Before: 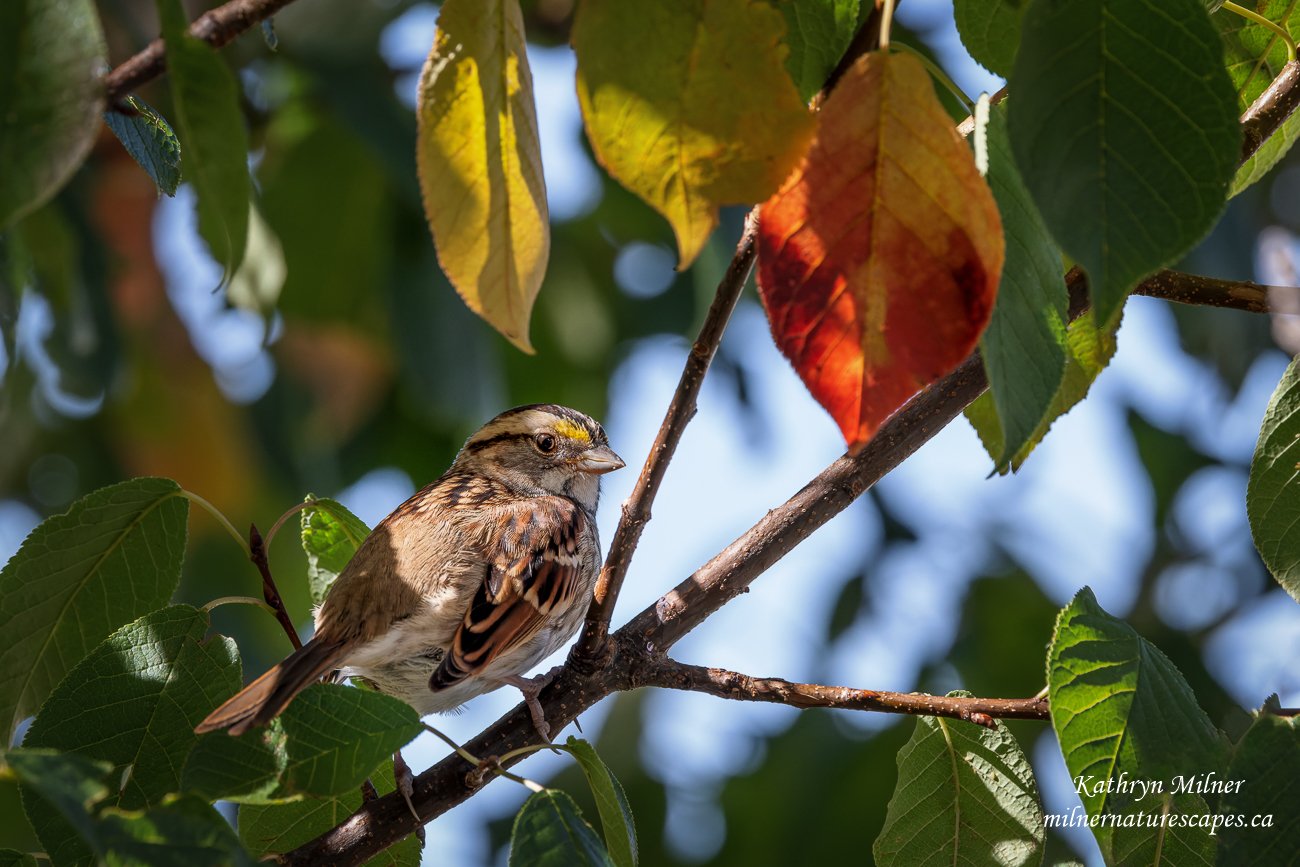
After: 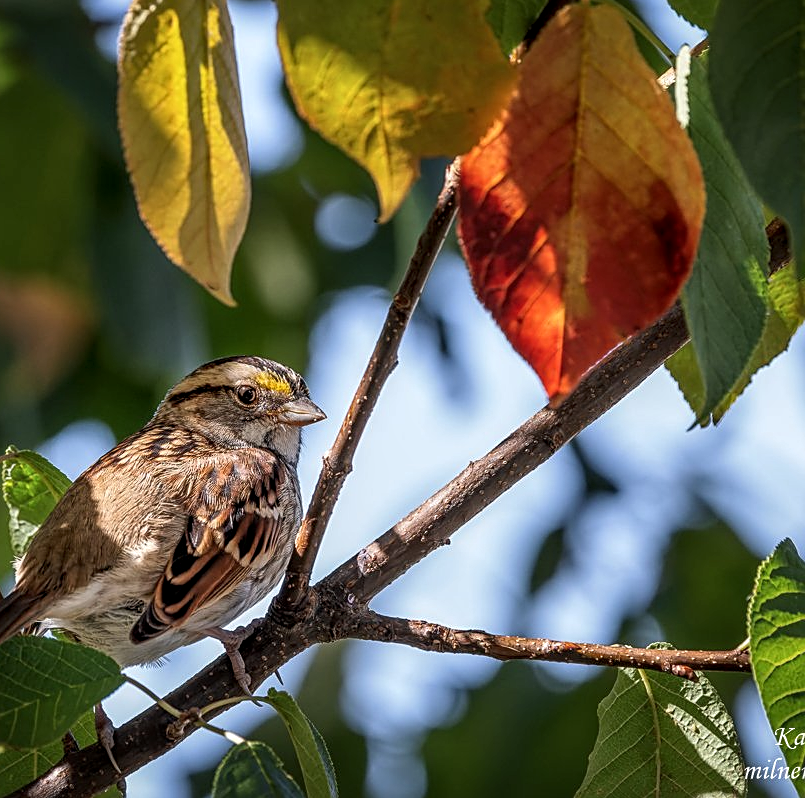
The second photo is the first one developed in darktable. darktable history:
local contrast: detail 130%
sharpen: on, module defaults
crop and rotate: left 23.053%, top 5.622%, right 14.986%, bottom 2.3%
